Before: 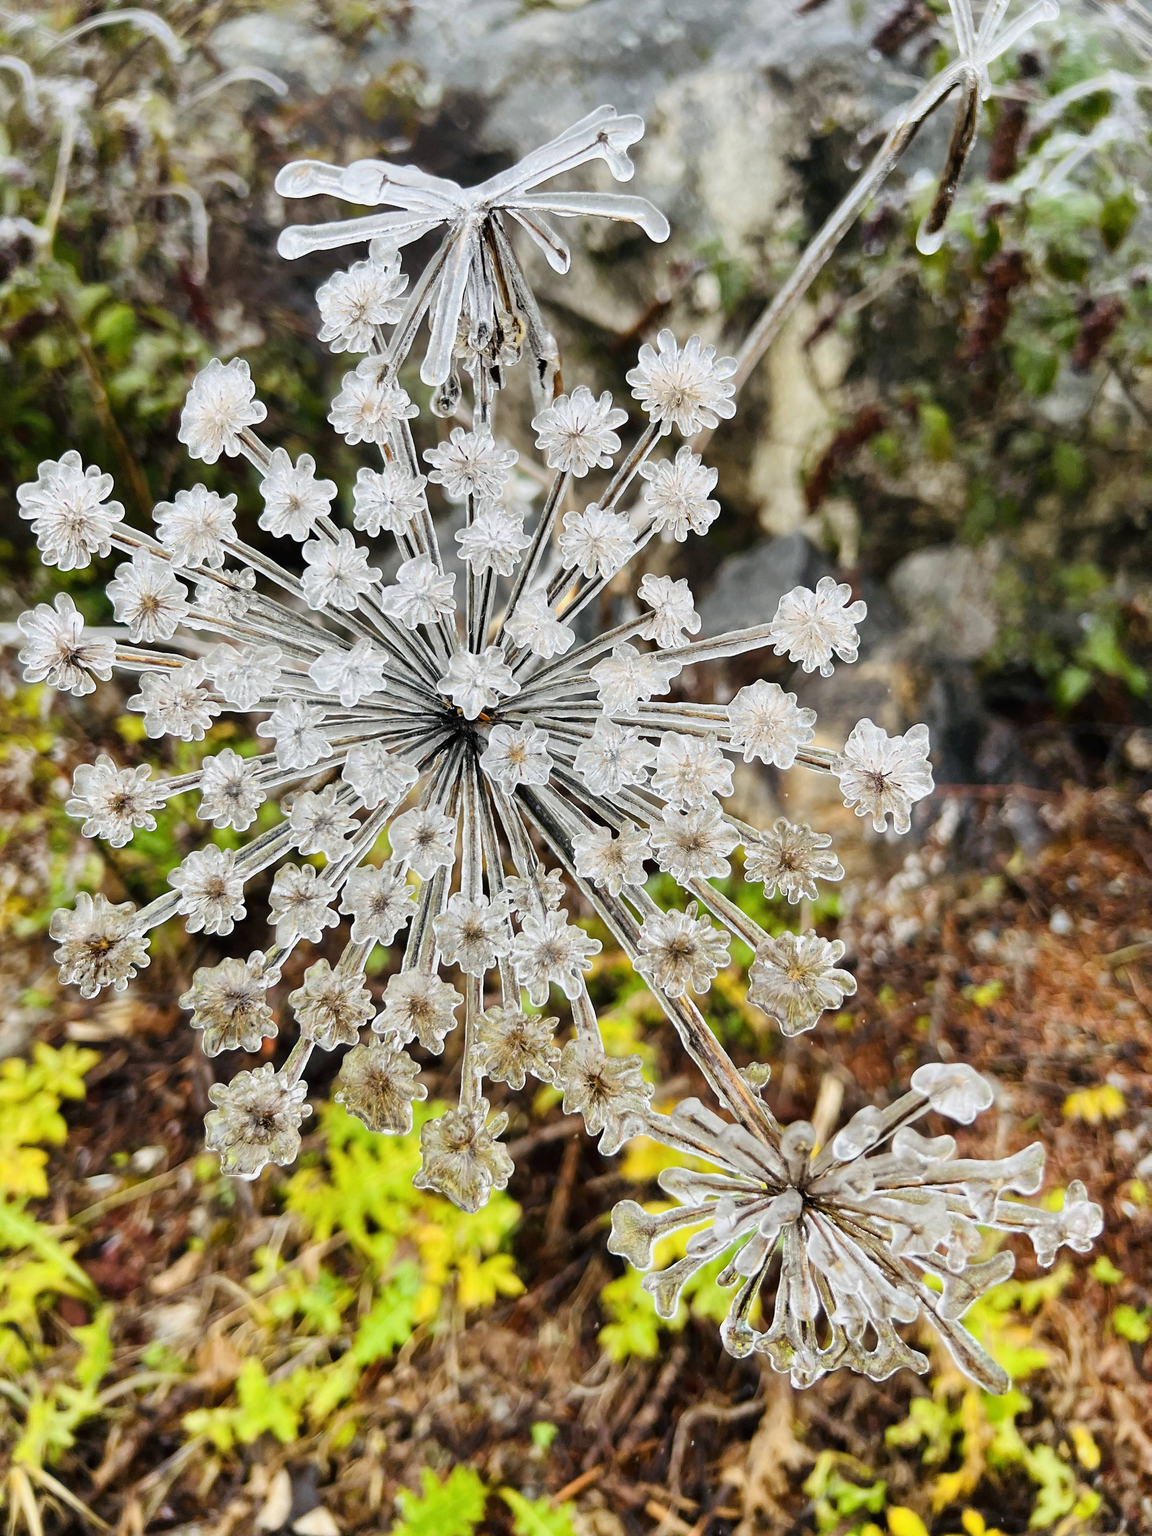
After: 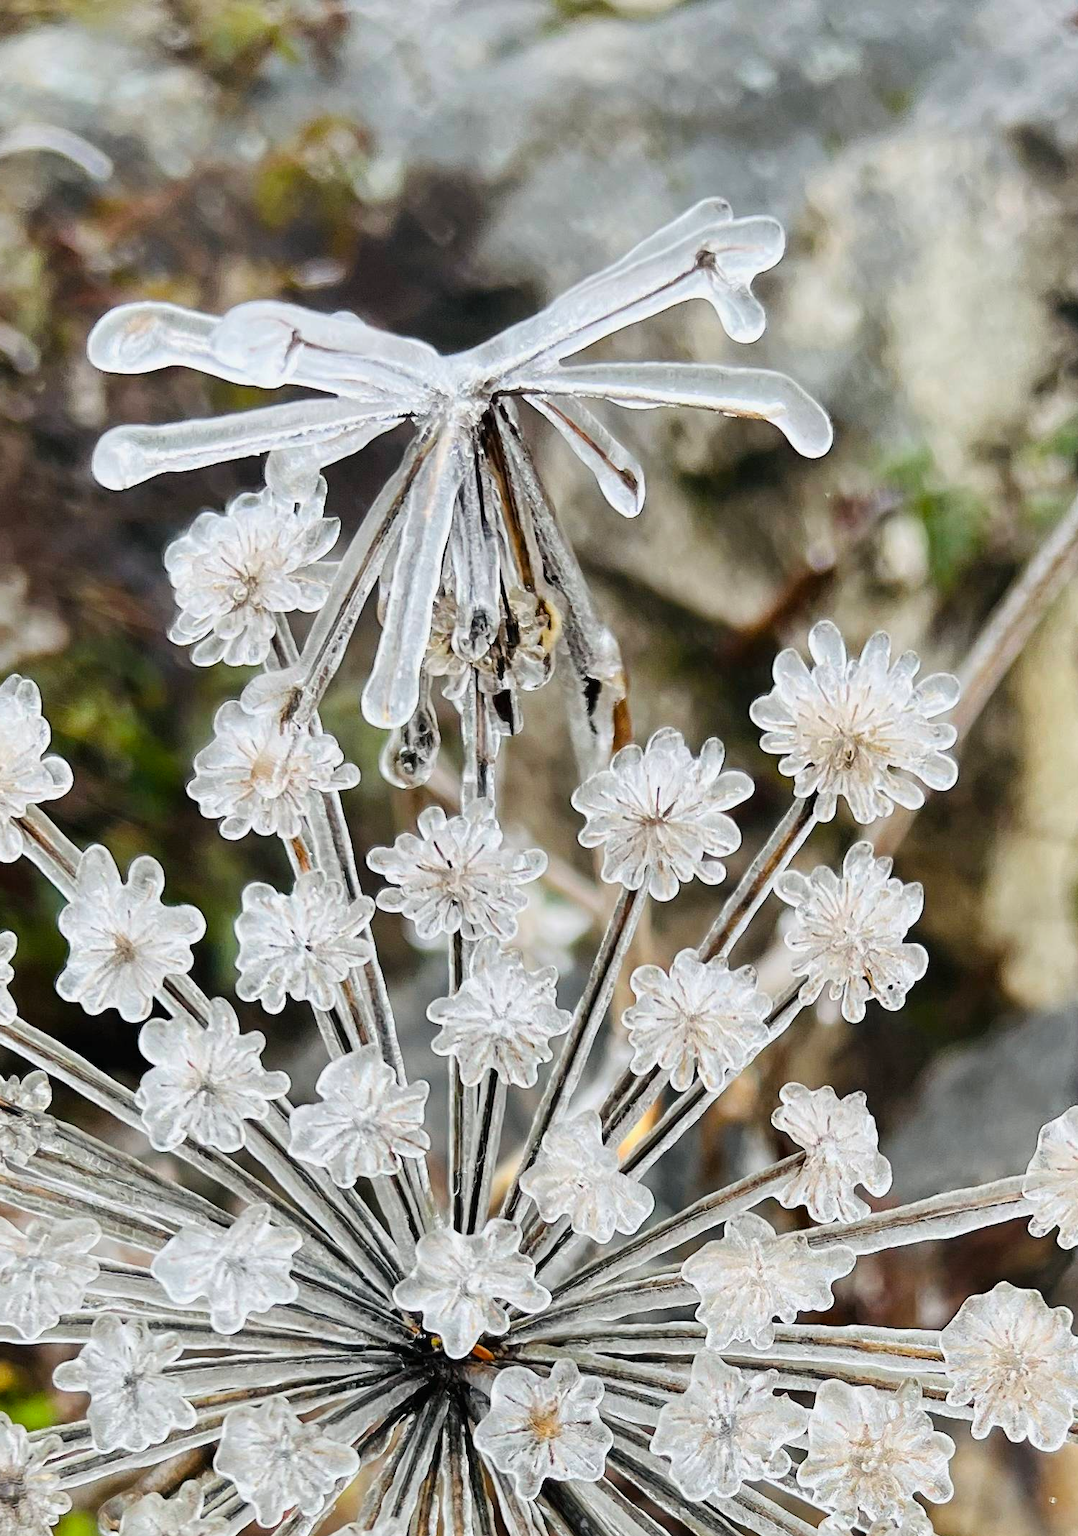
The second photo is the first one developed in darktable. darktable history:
crop: left 19.854%, right 30.483%, bottom 46.977%
